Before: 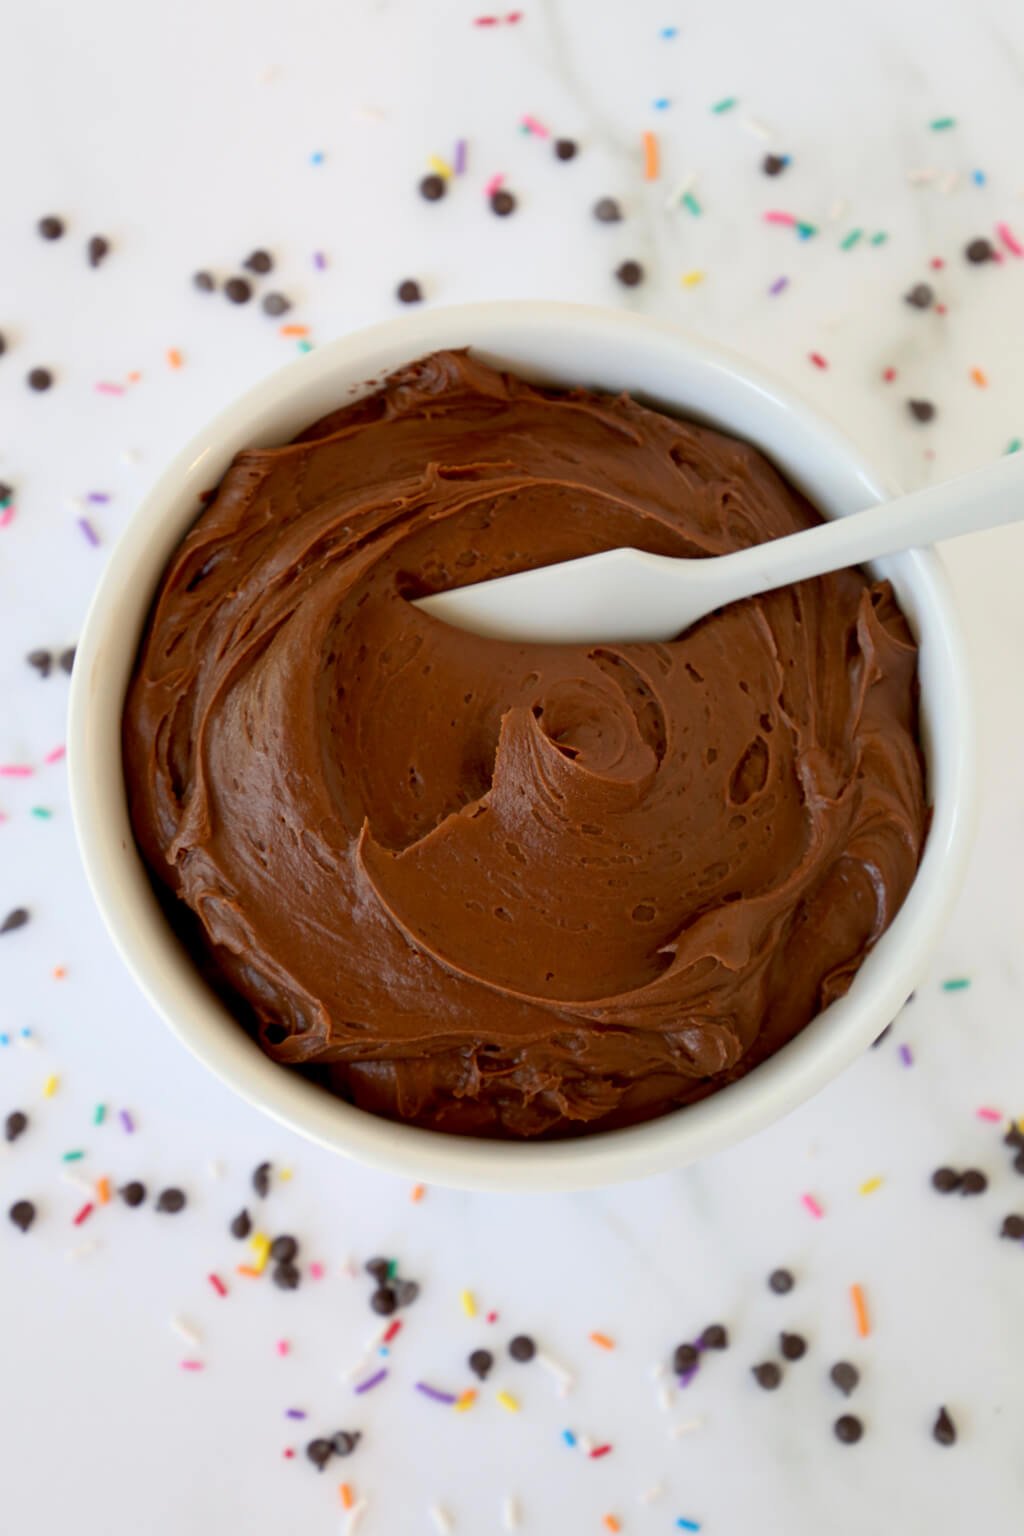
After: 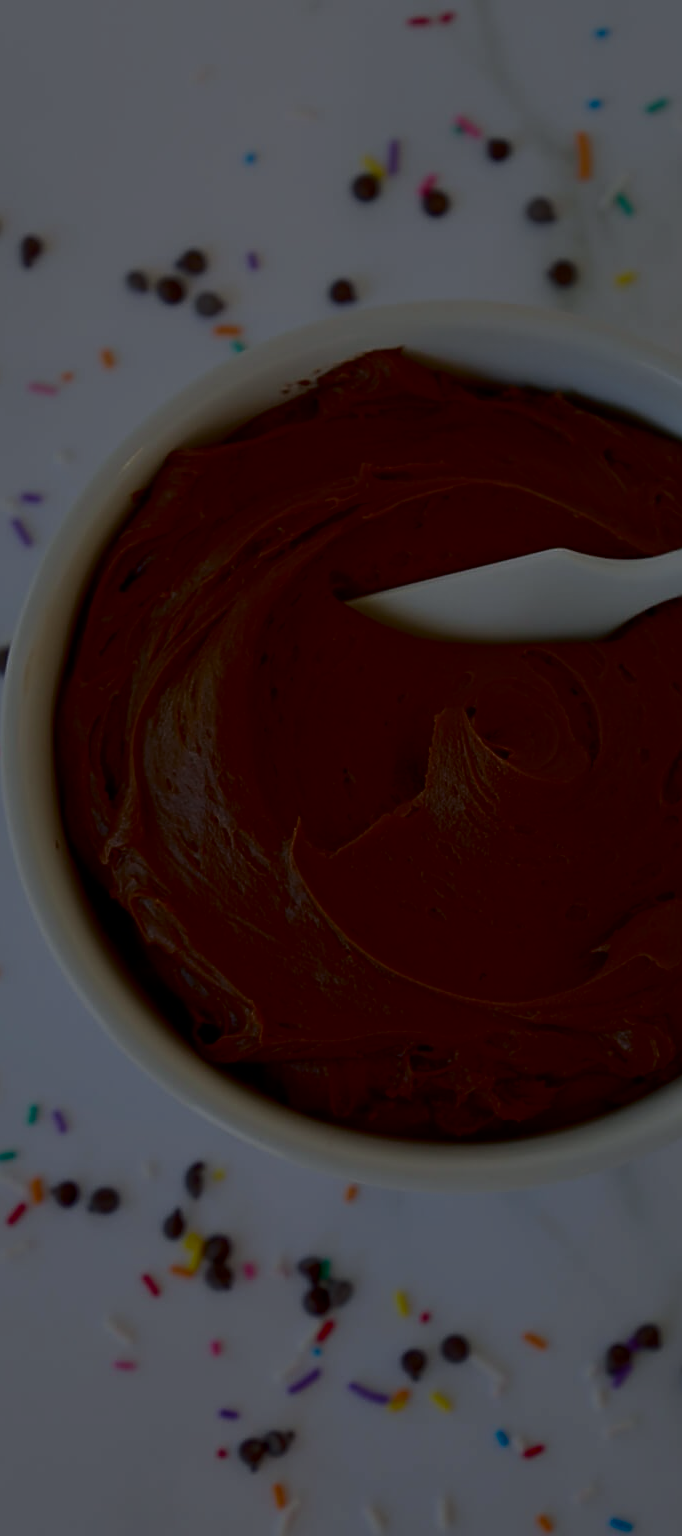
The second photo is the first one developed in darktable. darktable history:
contrast brightness saturation: contrast 0.13, brightness -0.24, saturation 0.14
tone equalizer: -8 EV -2 EV, -7 EV -2 EV, -6 EV -2 EV, -5 EV -2 EV, -4 EV -2 EV, -3 EV -2 EV, -2 EV -2 EV, -1 EV -1.63 EV, +0 EV -2 EV
crop and rotate: left 6.617%, right 26.717%
fill light: exposure -0.73 EV, center 0.69, width 2.2
sharpen: on, module defaults
white balance: red 0.976, blue 1.04
